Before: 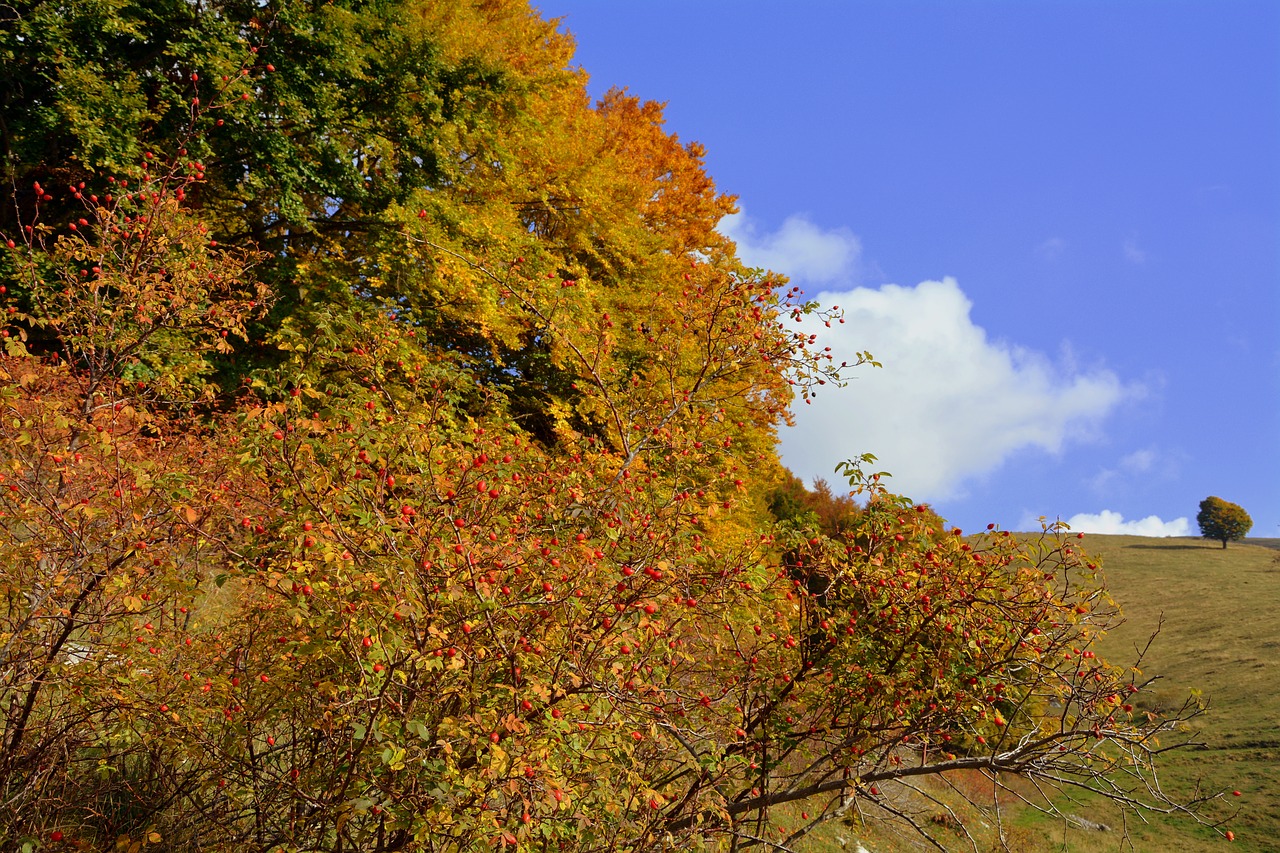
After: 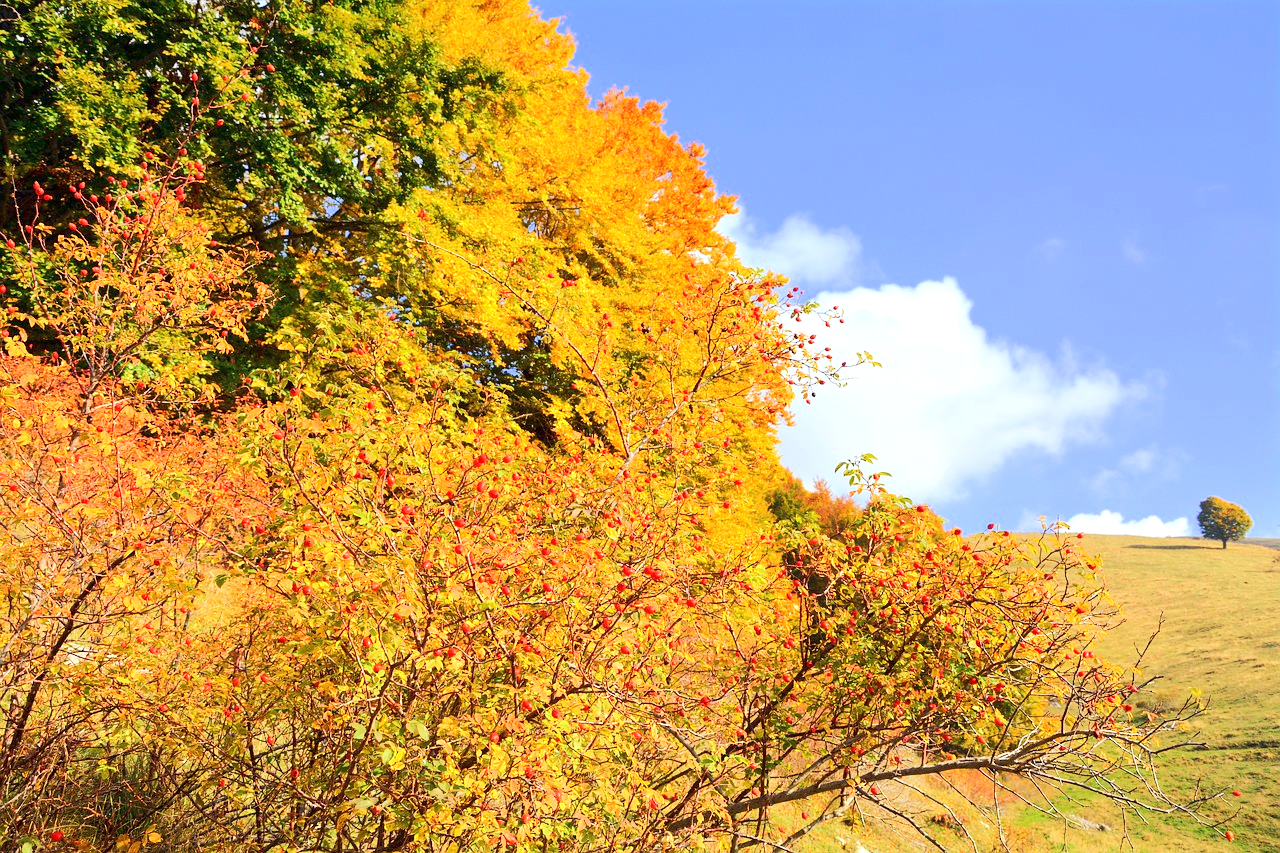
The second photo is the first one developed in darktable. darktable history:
tone equalizer: -8 EV 1.97 EV, -7 EV 1.99 EV, -6 EV 1.97 EV, -5 EV 1.99 EV, -4 EV 1.97 EV, -3 EV 1.5 EV, -2 EV 0.975 EV, -1 EV 0.483 EV, edges refinement/feathering 500, mask exposure compensation -1.57 EV, preserve details no
